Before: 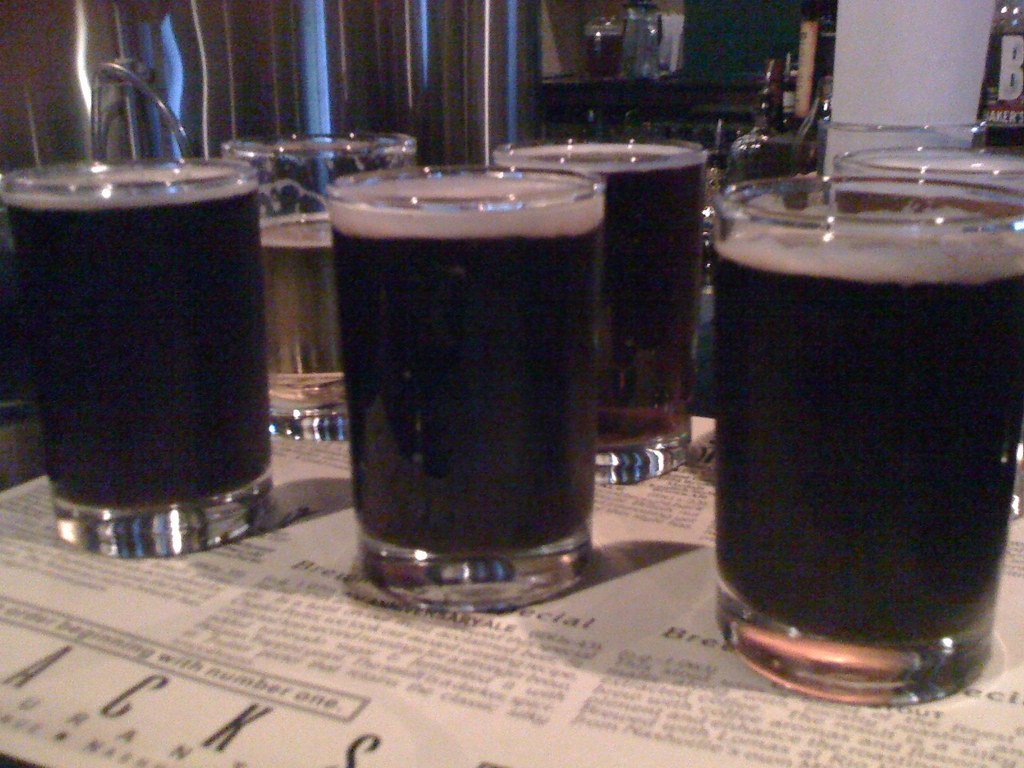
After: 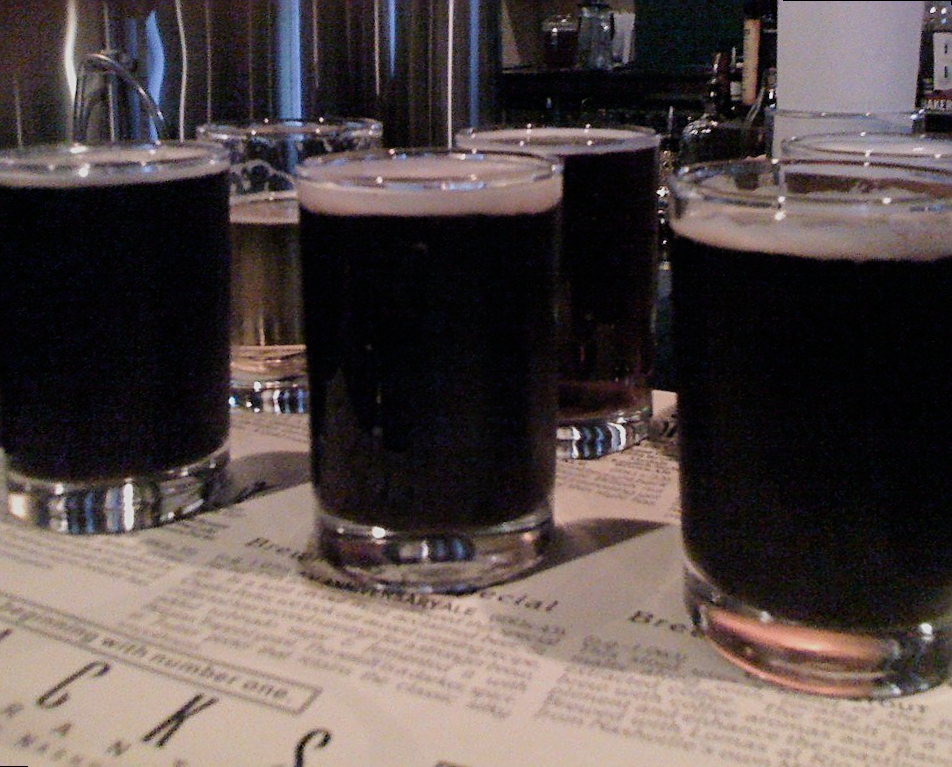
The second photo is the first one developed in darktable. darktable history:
rotate and perspective: rotation 0.215°, lens shift (vertical) -0.139, crop left 0.069, crop right 0.939, crop top 0.002, crop bottom 0.996
sharpen: on, module defaults
tone equalizer: on, module defaults
filmic rgb: black relative exposure -7.65 EV, white relative exposure 4.56 EV, hardness 3.61, contrast 1.106
